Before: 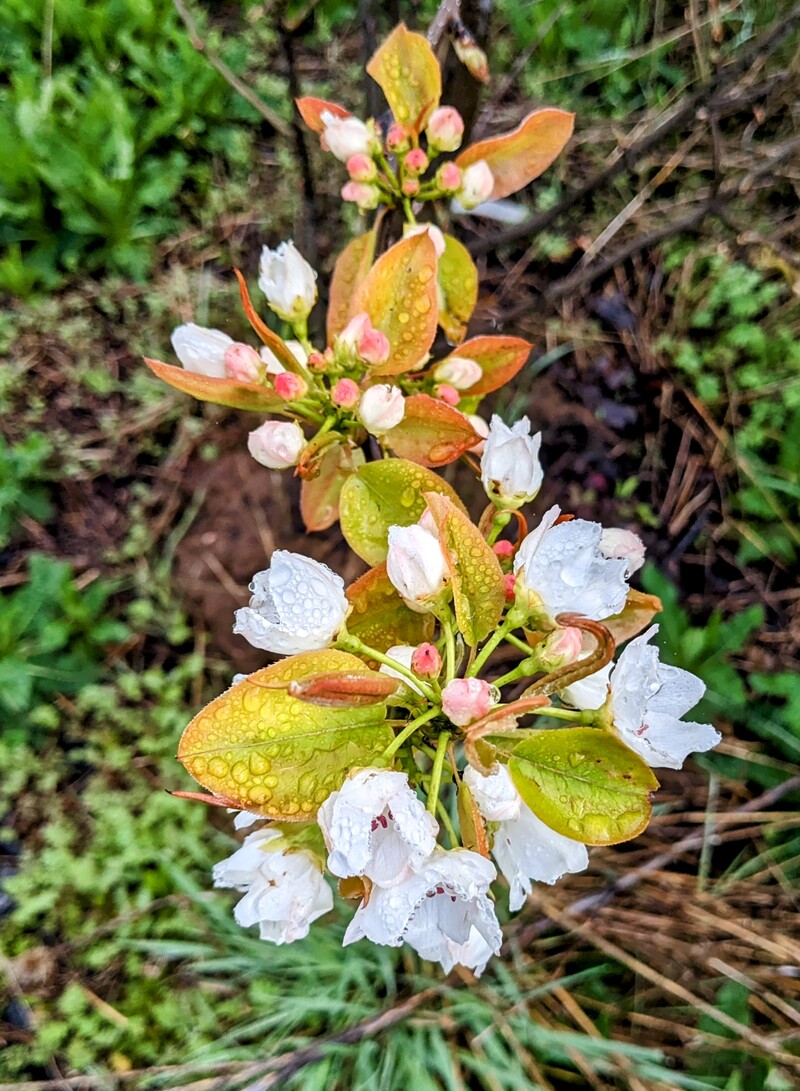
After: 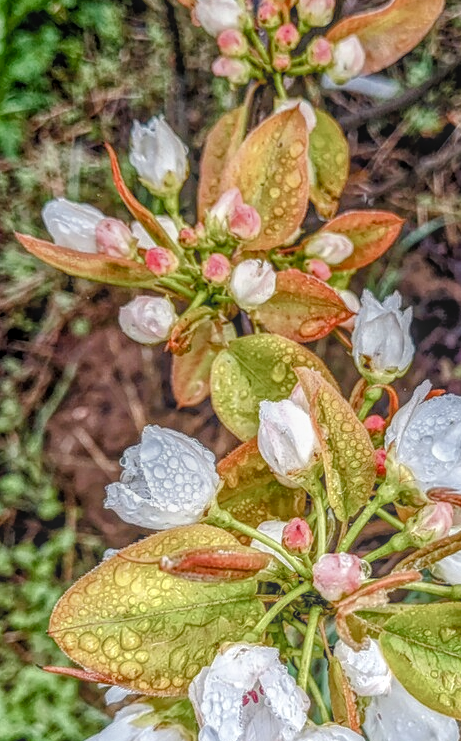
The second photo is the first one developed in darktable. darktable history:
local contrast: highlights 20%, shadows 28%, detail 199%, midtone range 0.2
crop: left 16.233%, top 11.481%, right 26.027%, bottom 20.536%
color balance rgb: perceptual saturation grading › global saturation 0.503%, perceptual saturation grading › highlights -32.794%, perceptual saturation grading › mid-tones 5.09%, perceptual saturation grading › shadows 17.493%, global vibrance 11.11%
